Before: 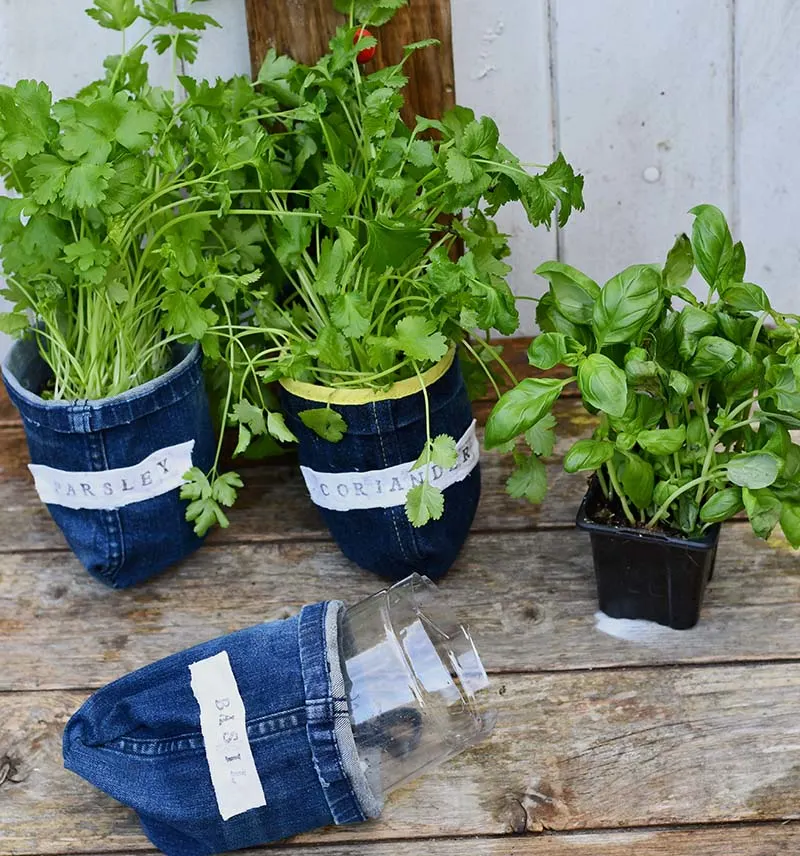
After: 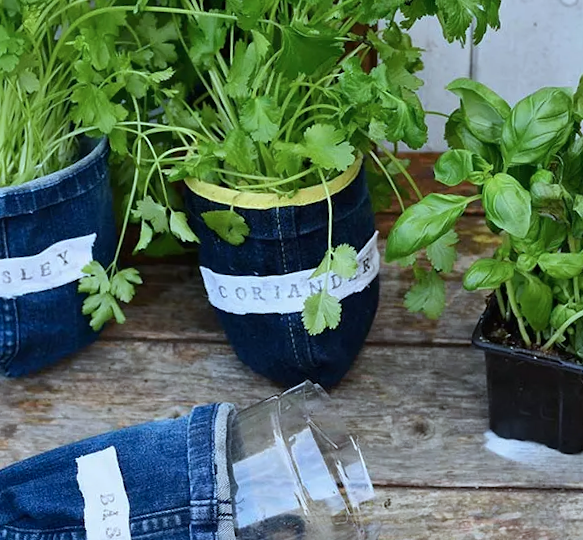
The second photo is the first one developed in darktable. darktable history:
color correction: highlights a* -4.21, highlights b* -10.85
crop and rotate: angle -3.65°, left 9.802%, top 20.816%, right 12.427%, bottom 11.854%
